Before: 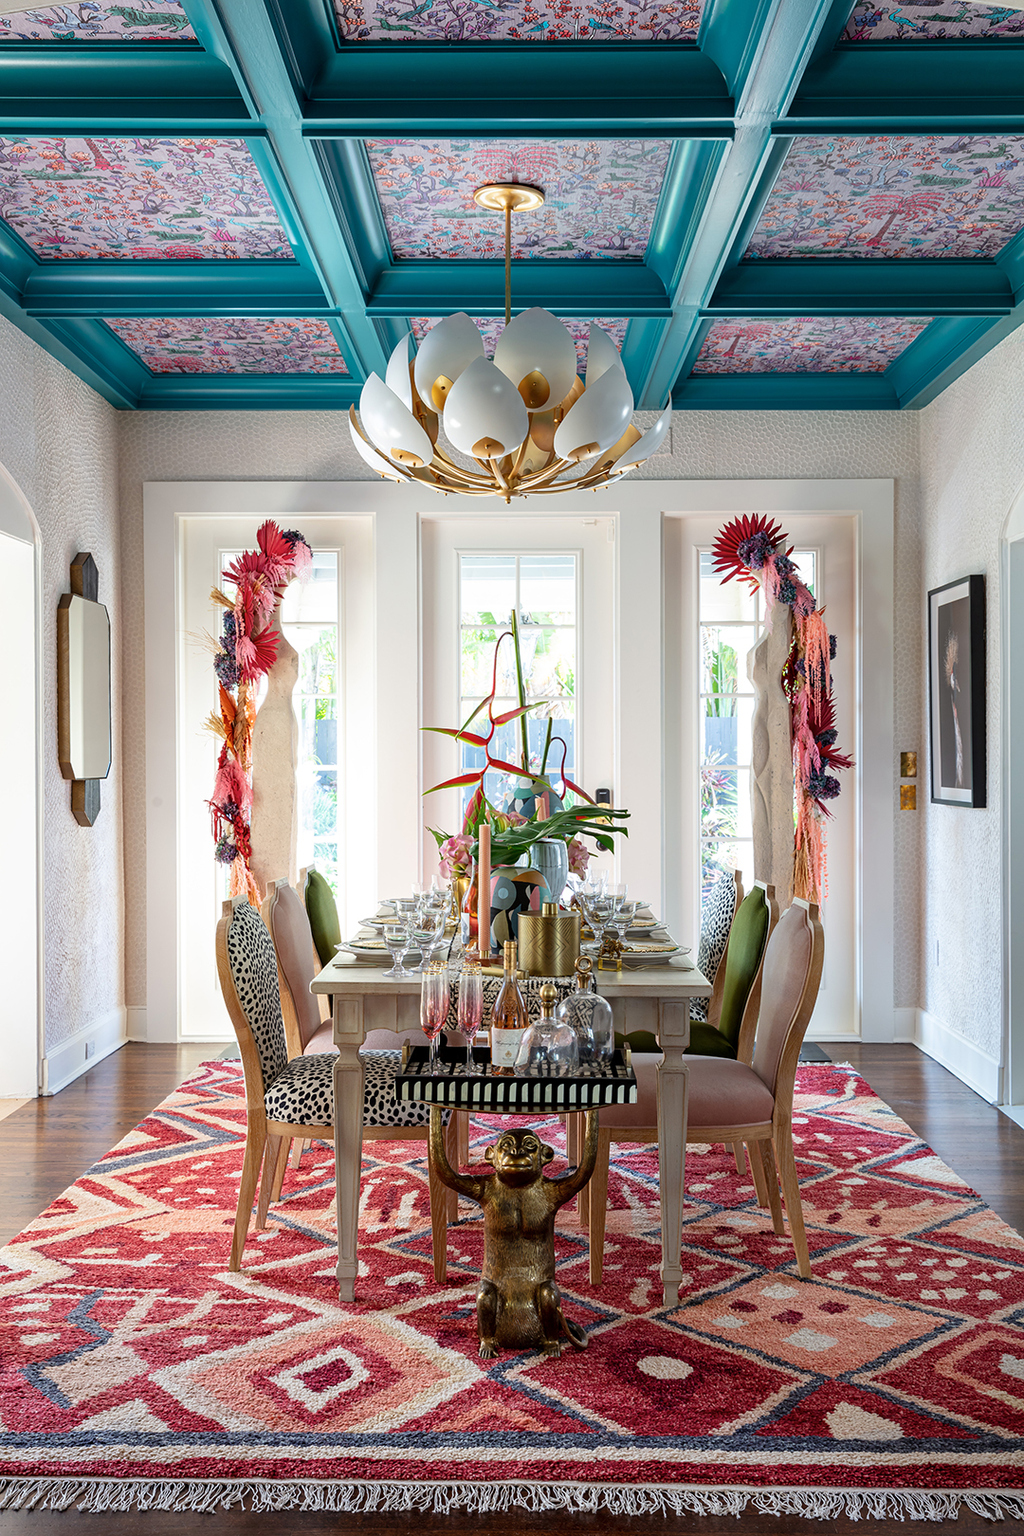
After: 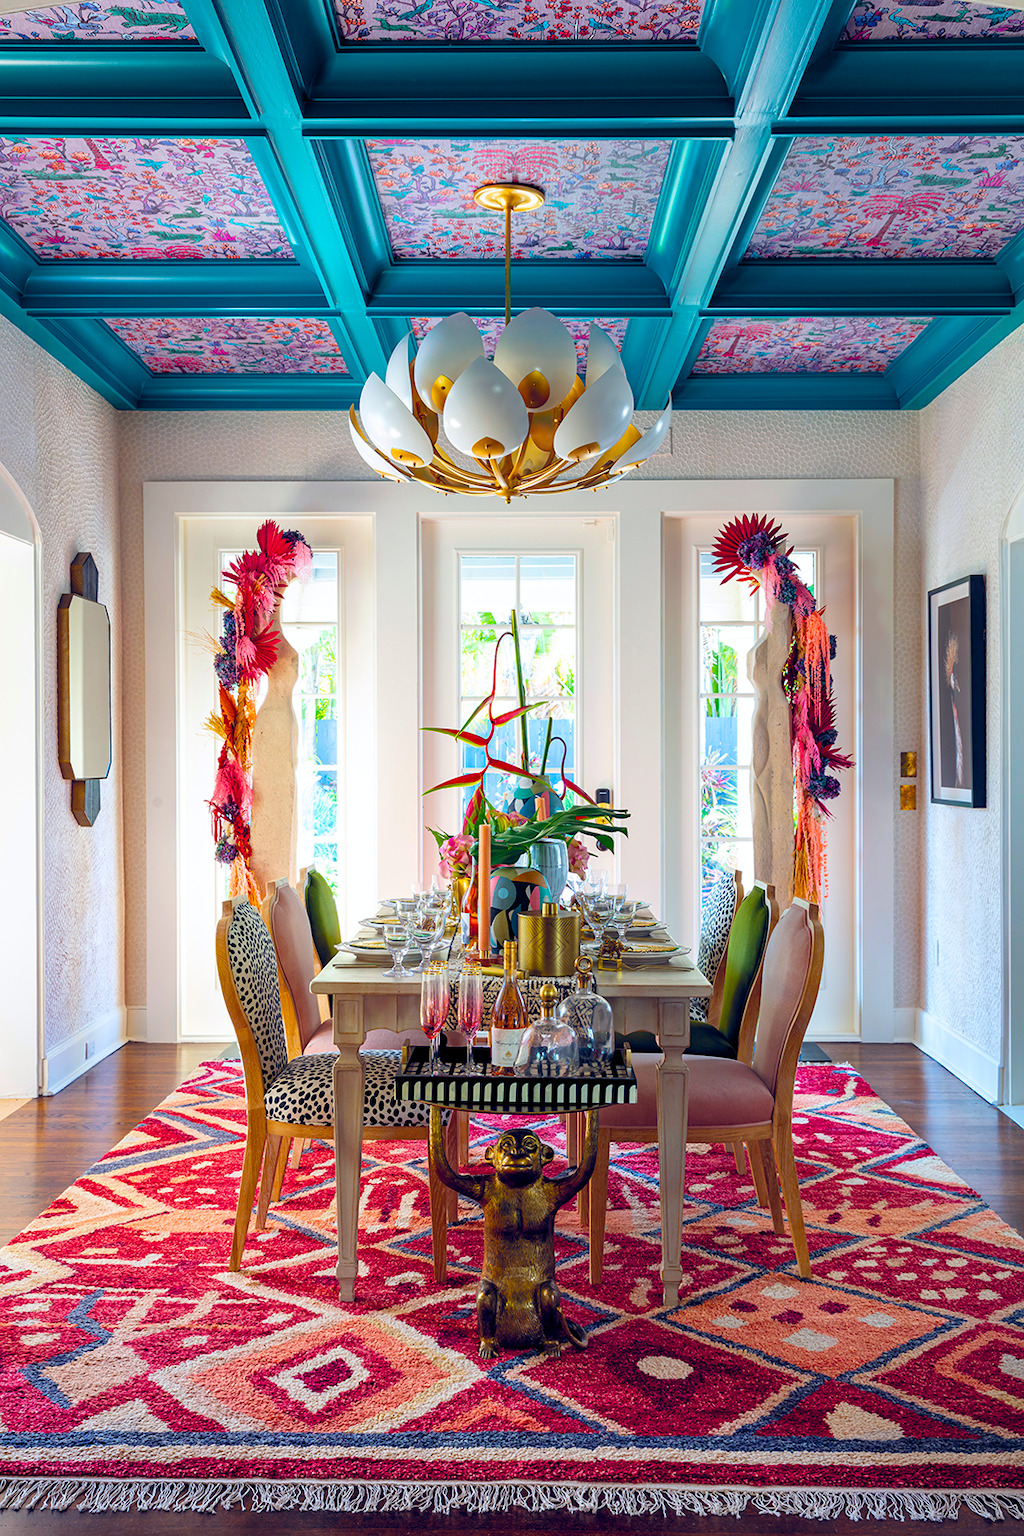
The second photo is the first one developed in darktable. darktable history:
color balance rgb: global offset › chroma 0.25%, global offset › hue 257.86°, linear chroma grading › global chroma 9.011%, perceptual saturation grading › global saturation 29.948%, global vibrance 50.409%
